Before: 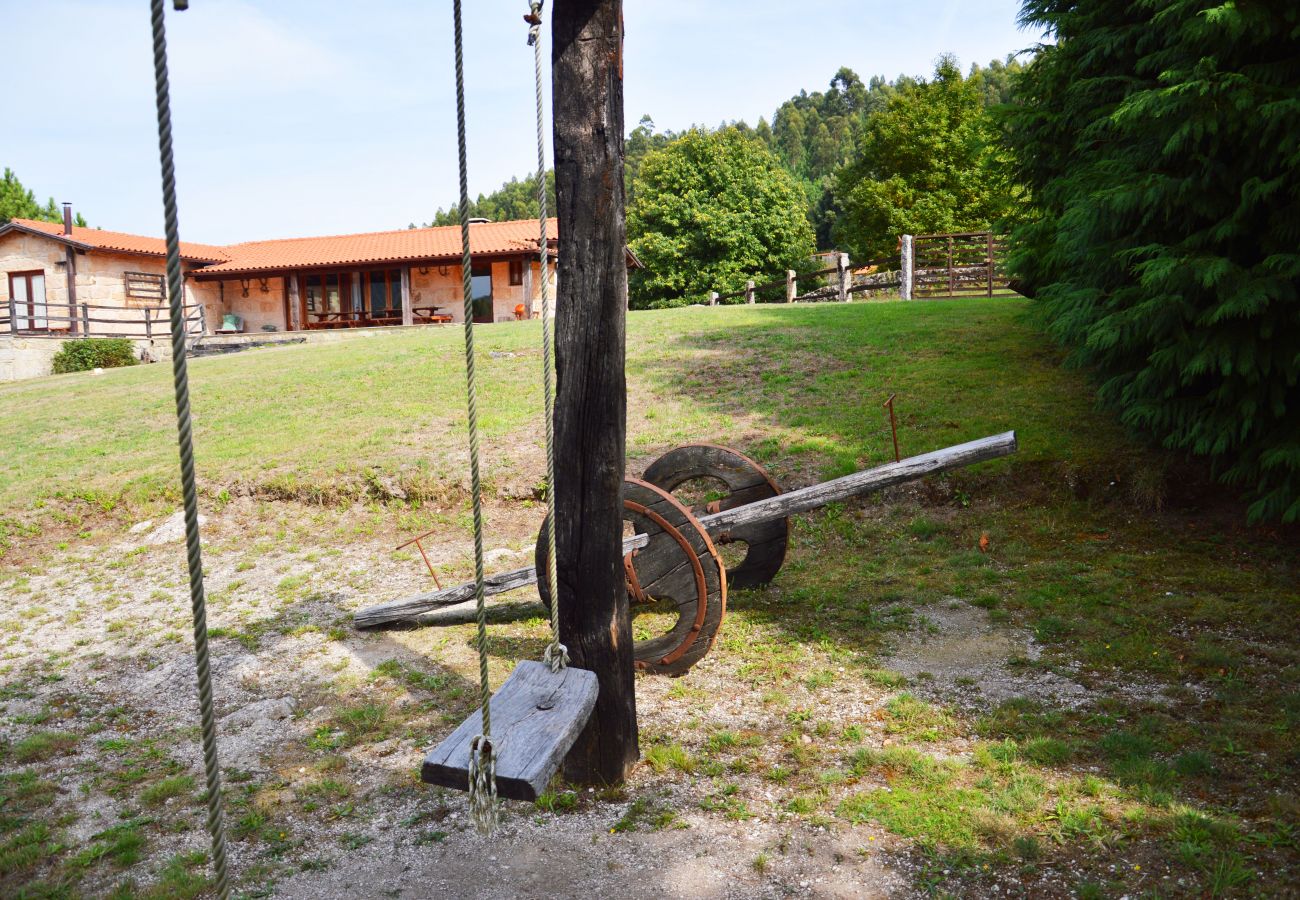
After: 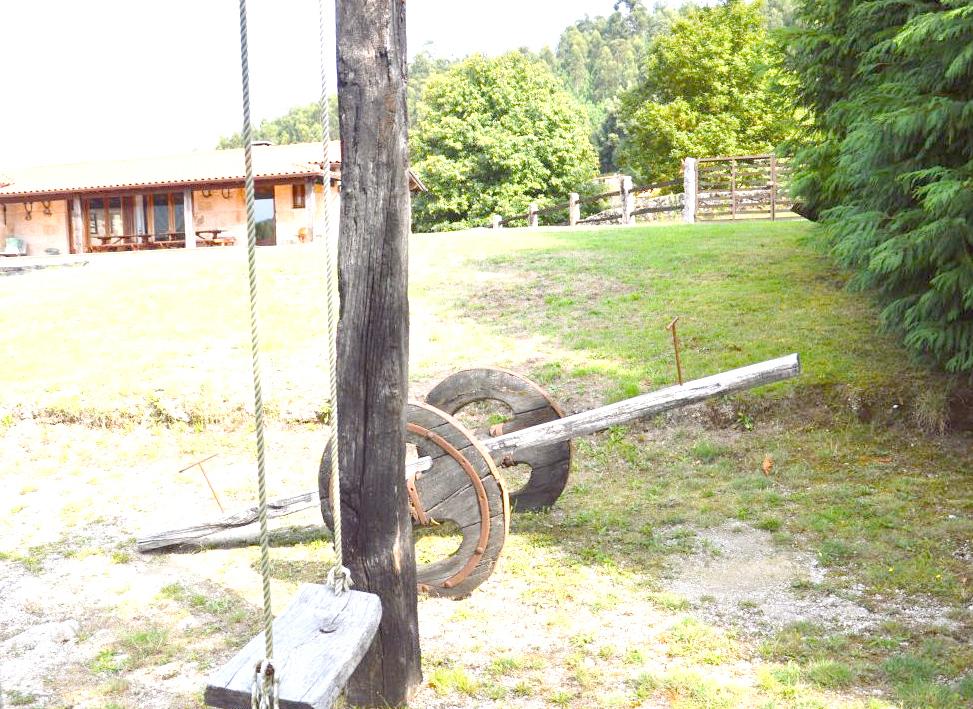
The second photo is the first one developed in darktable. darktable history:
crop: left 16.768%, top 8.653%, right 8.362%, bottom 12.485%
tone equalizer "contrast tone curve: medium": -8 EV -0.75 EV, -7 EV -0.7 EV, -6 EV -0.6 EV, -5 EV -0.4 EV, -3 EV 0.4 EV, -2 EV 0.6 EV, -1 EV 0.7 EV, +0 EV 0.75 EV, edges refinement/feathering 500, mask exposure compensation -1.57 EV, preserve details no
